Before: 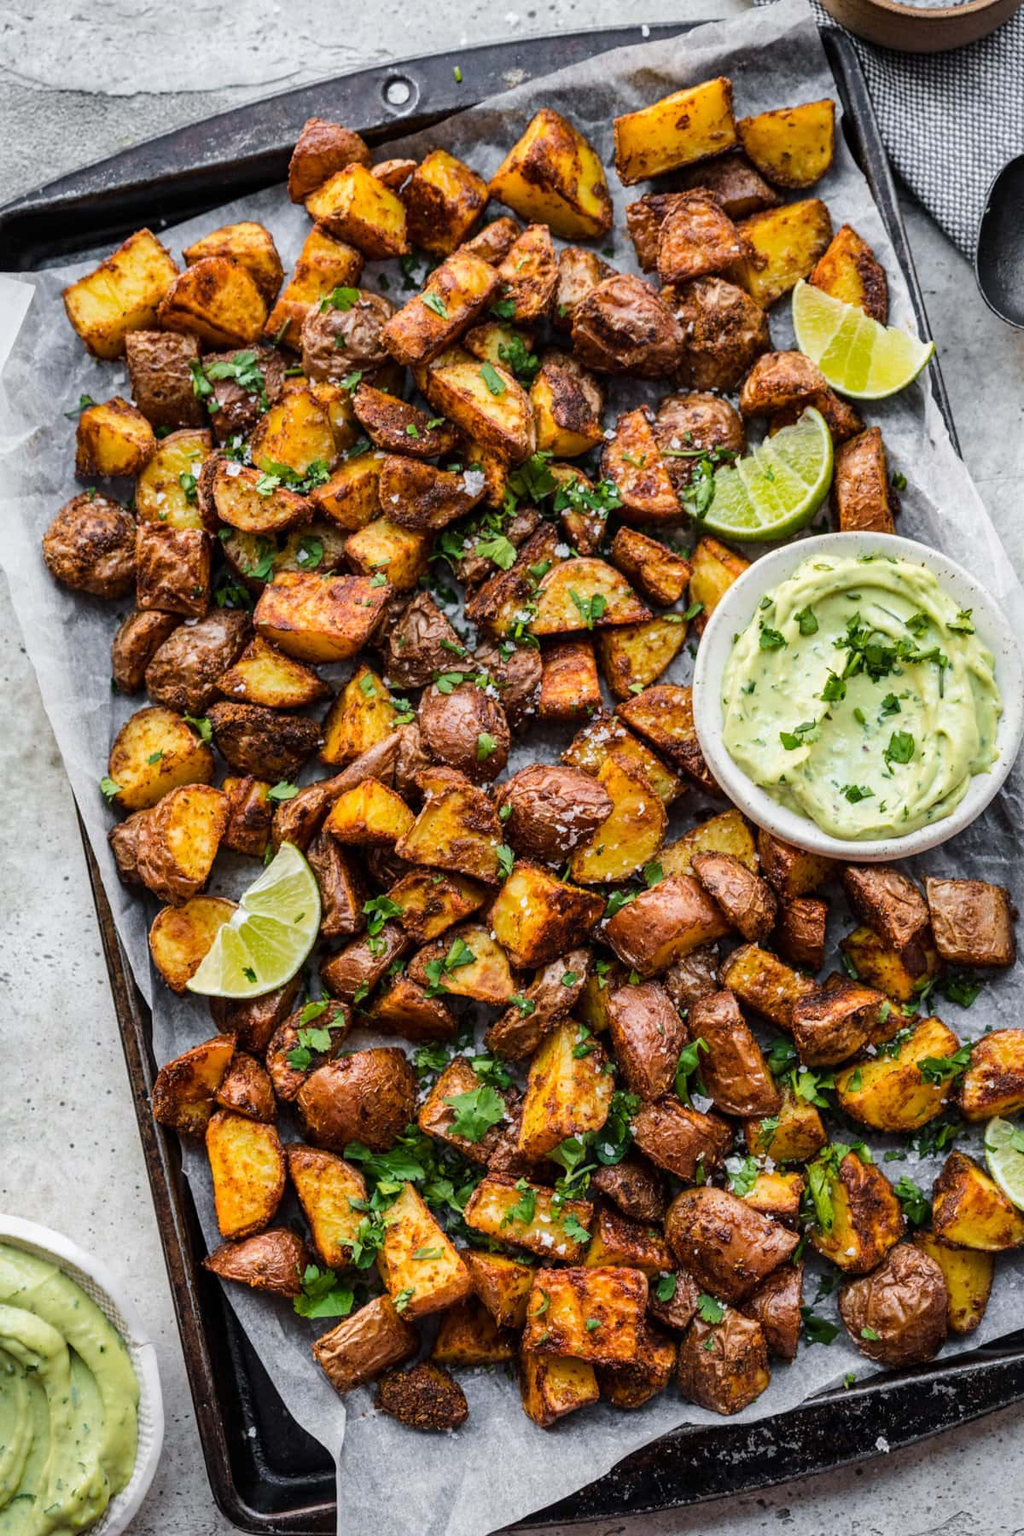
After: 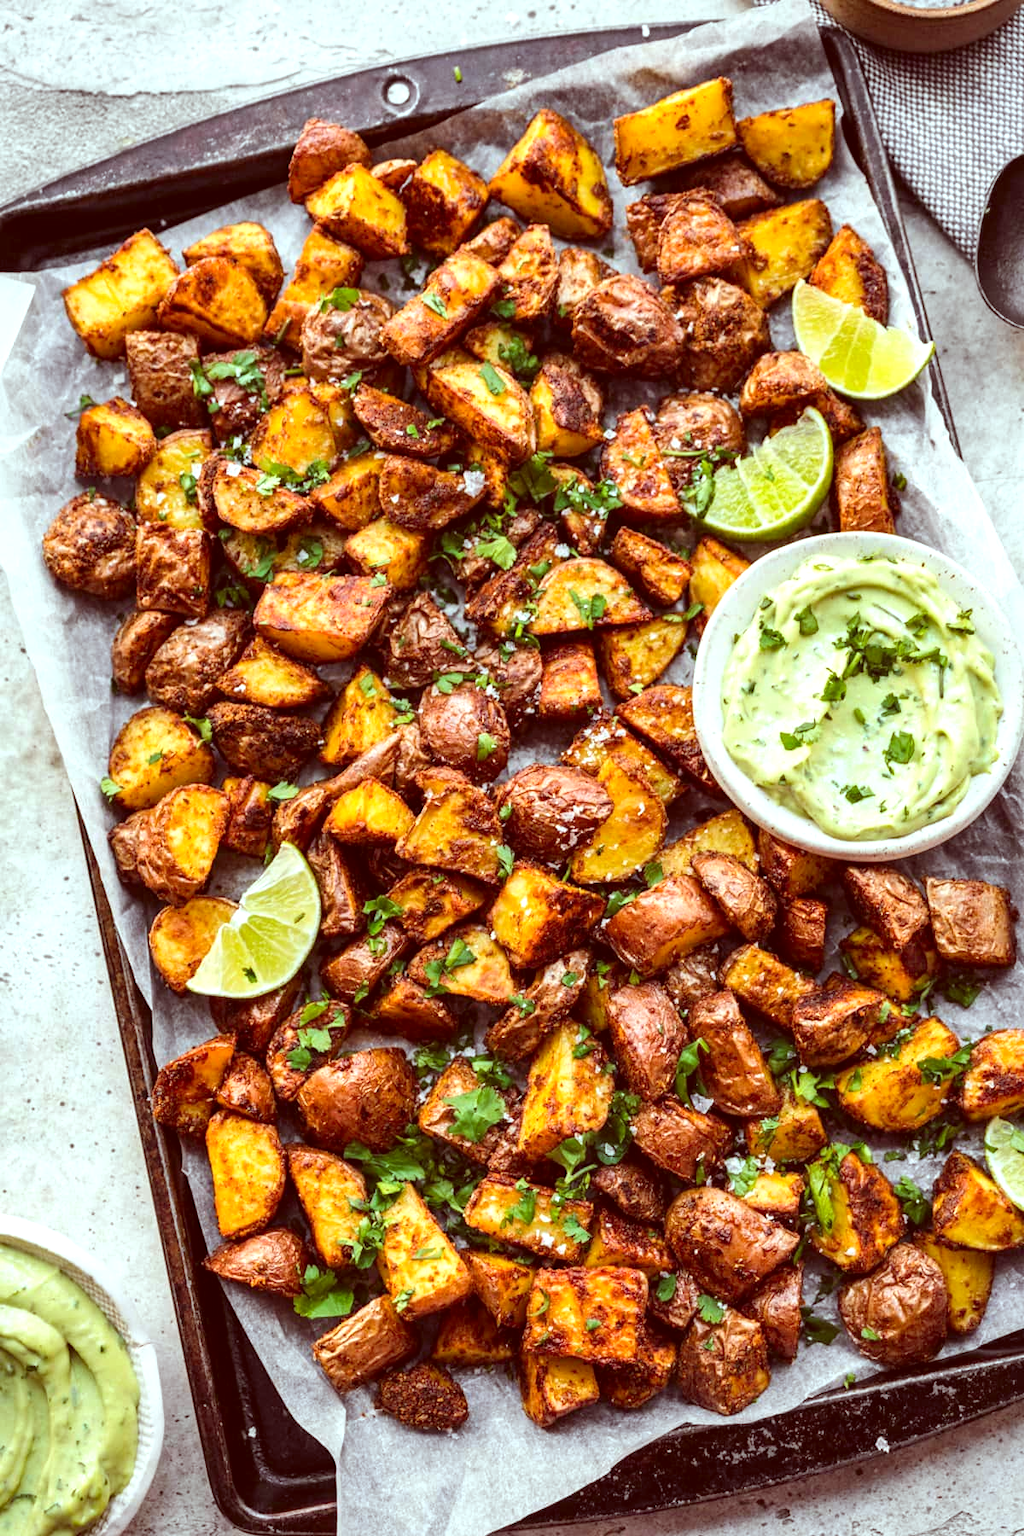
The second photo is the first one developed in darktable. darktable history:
exposure: black level correction -0.002, exposure 0.54 EV, compensate highlight preservation false
color correction: highlights a* -7.23, highlights b* -0.161, shadows a* 20.08, shadows b* 11.73
